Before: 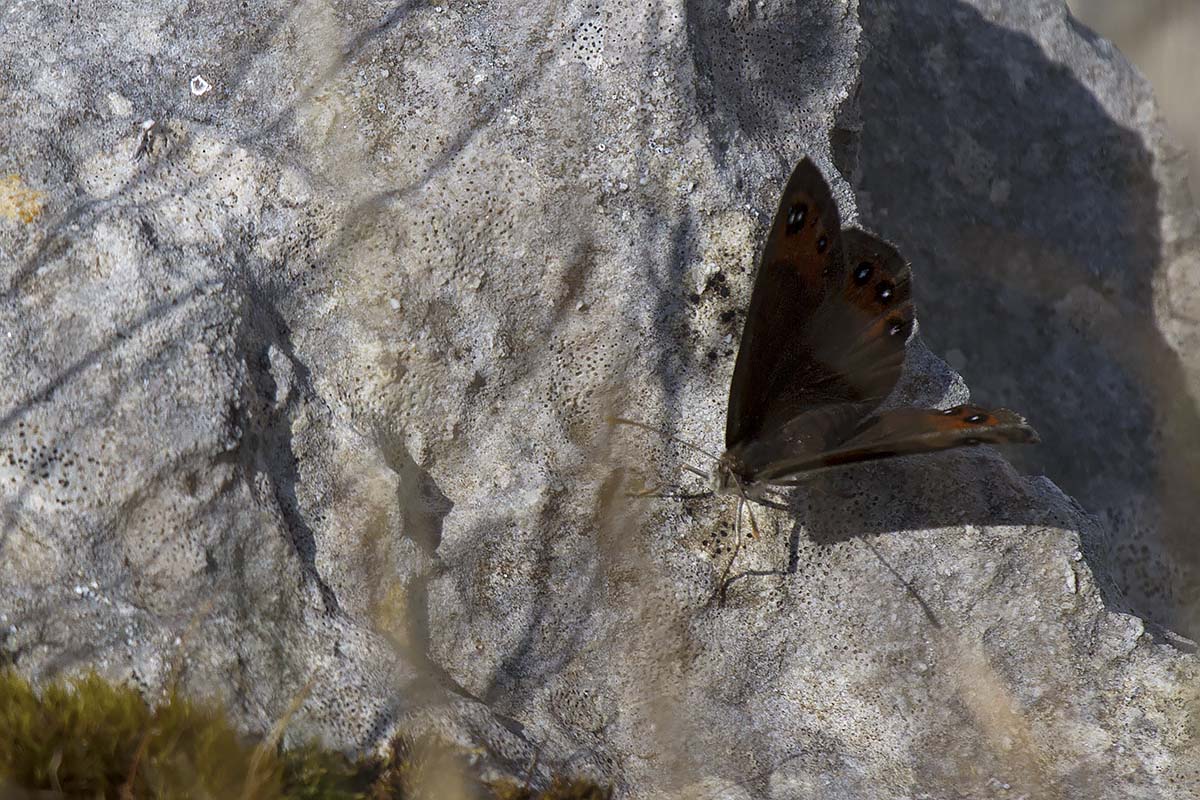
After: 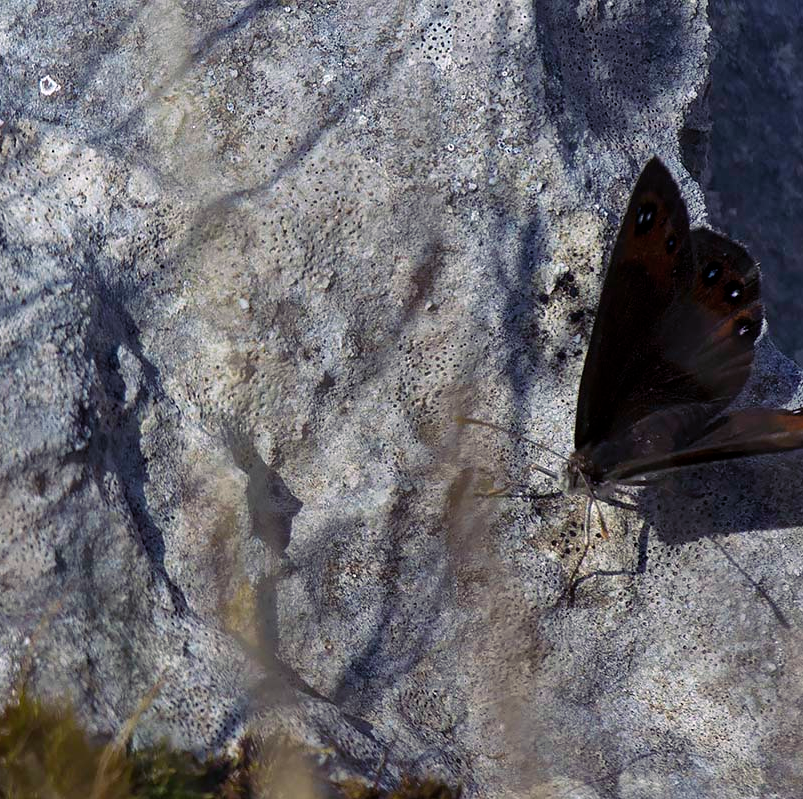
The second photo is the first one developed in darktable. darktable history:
exposure: compensate highlight preservation false
crop and rotate: left 12.664%, right 20.413%
color balance rgb: shadows lift › luminance -21.472%, shadows lift › chroma 8.964%, shadows lift › hue 284.19°, power › luminance -7.548%, power › chroma 1.08%, power › hue 216.28°, highlights gain › chroma 0.209%, highlights gain › hue 330.45°, perceptual saturation grading › global saturation 10.406%
shadows and highlights: shadows 36.46, highlights -27.75, soften with gaussian
